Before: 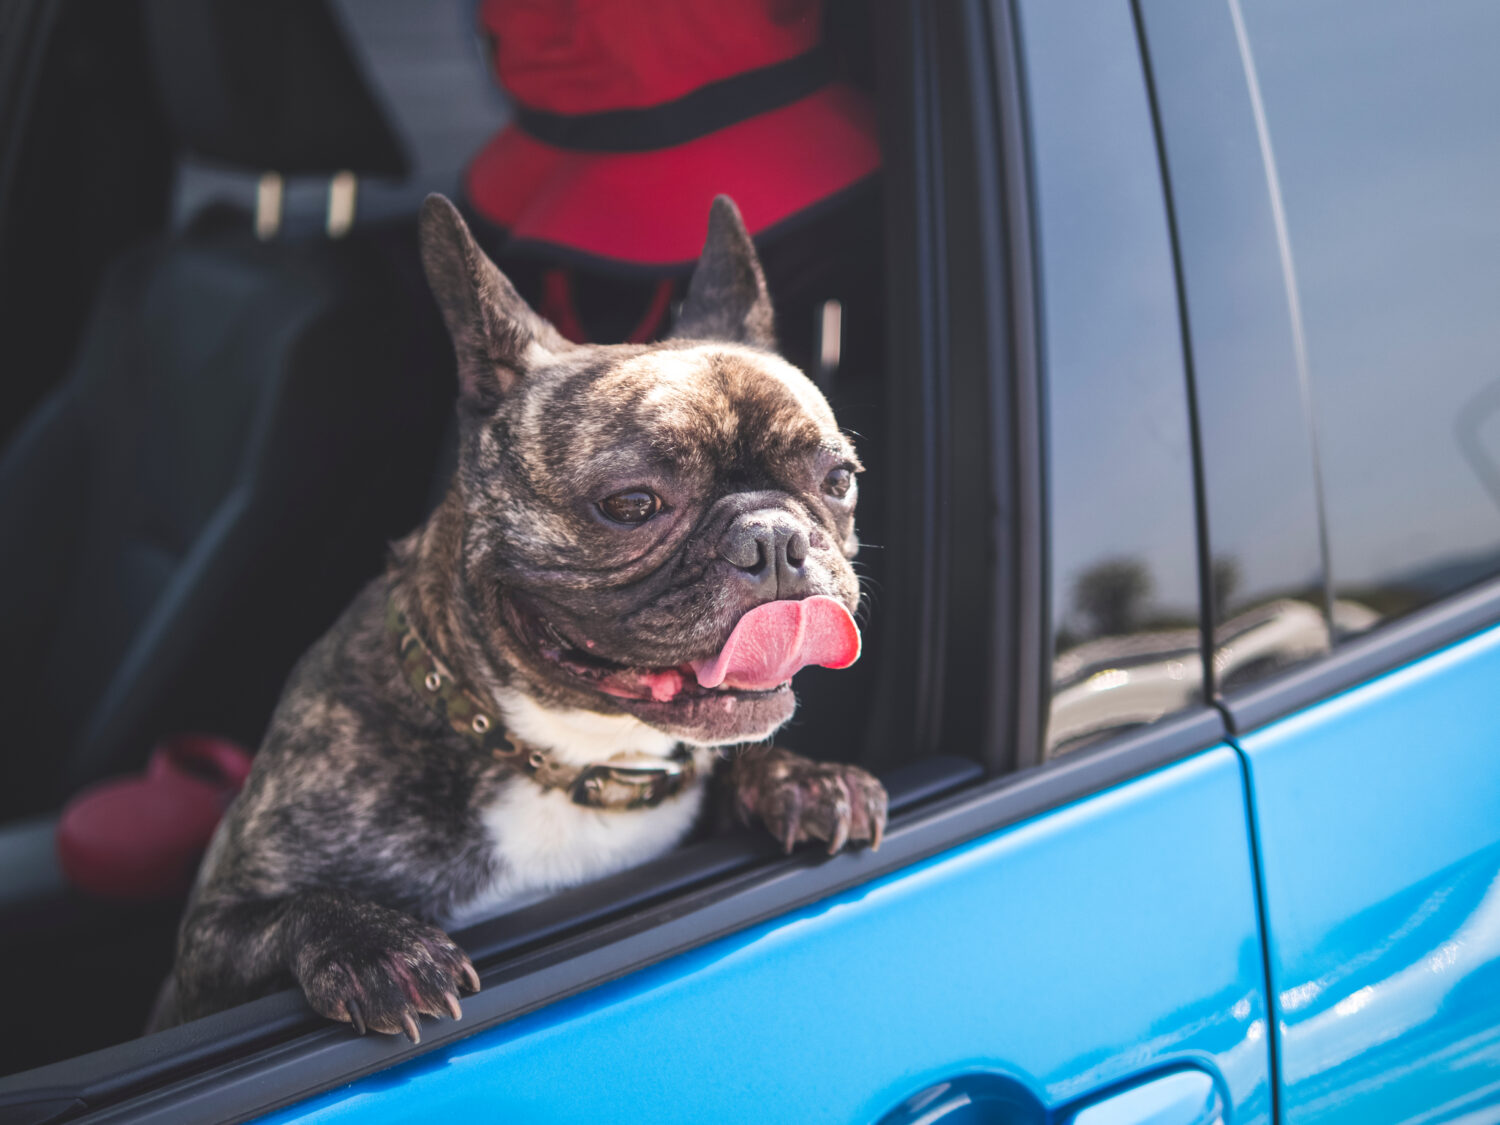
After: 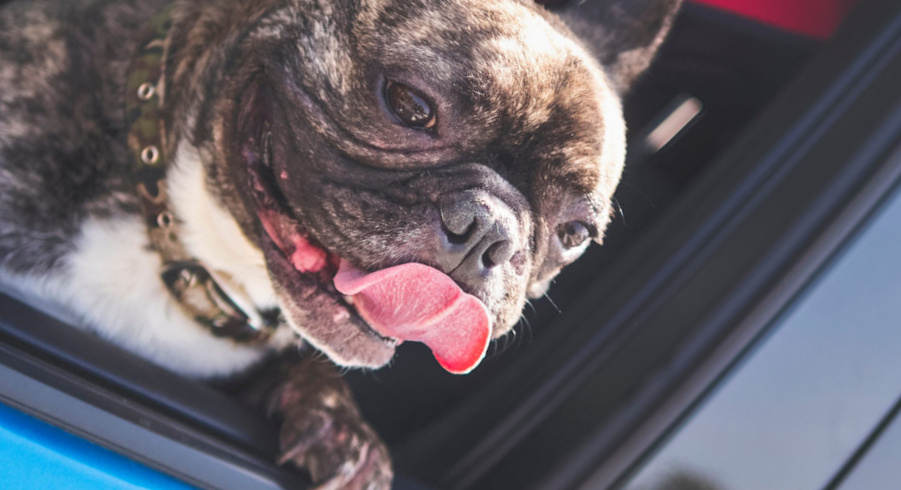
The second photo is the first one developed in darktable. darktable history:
crop and rotate: angle -44.65°, top 16.41%, right 0.936%, bottom 11.722%
tone equalizer: -8 EV -1.85 EV, -7 EV -1.16 EV, -6 EV -1.65 EV, luminance estimator HSV value / RGB max
